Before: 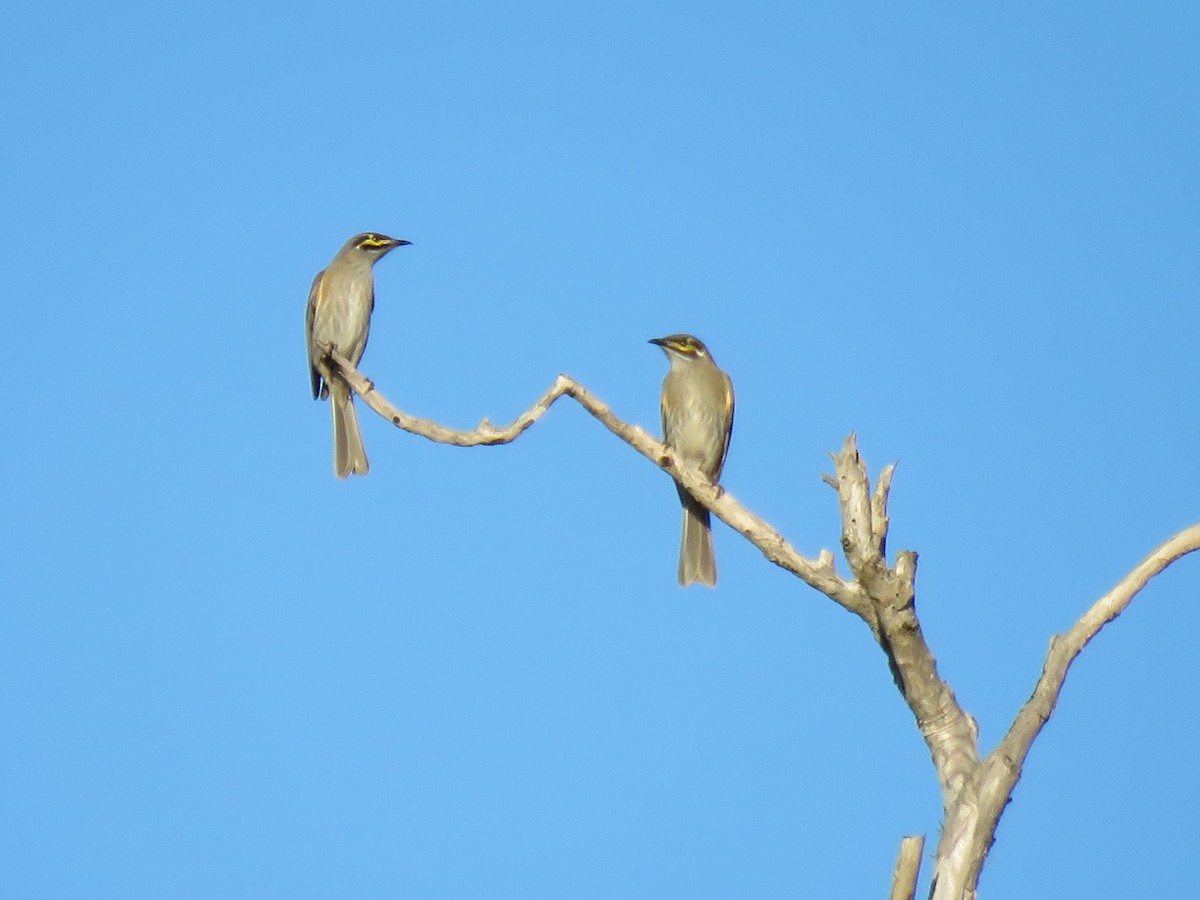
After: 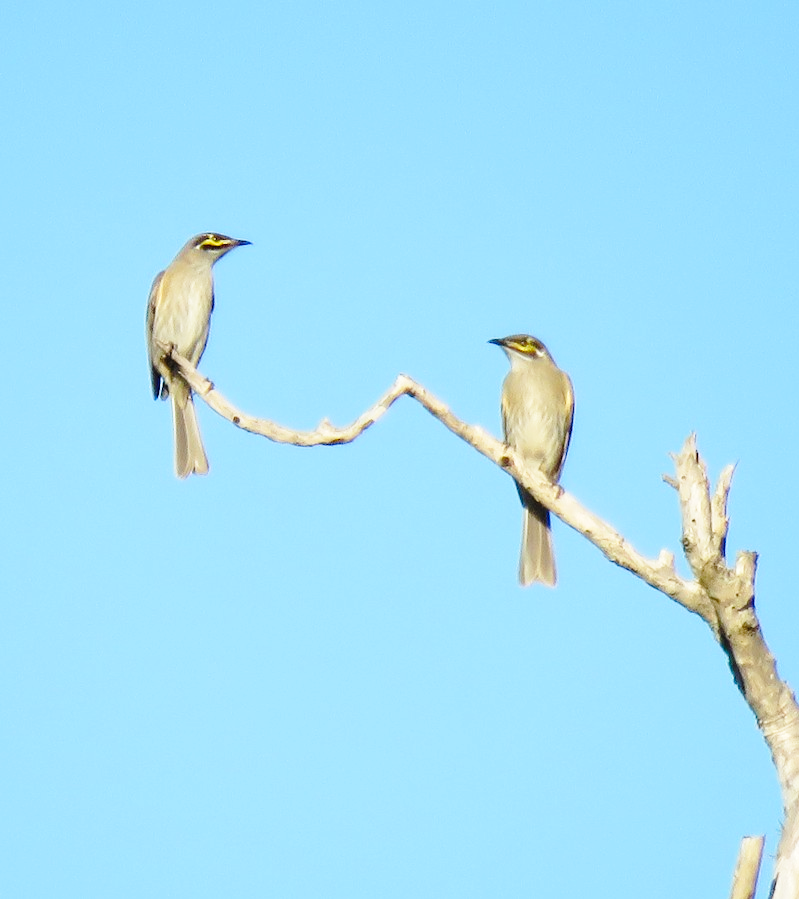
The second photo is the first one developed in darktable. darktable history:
contrast brightness saturation: contrast 0.039, saturation 0.07
crop and rotate: left 13.338%, right 20.023%
base curve: curves: ch0 [(0, 0) (0.028, 0.03) (0.121, 0.232) (0.46, 0.748) (0.859, 0.968) (1, 1)], preserve colors none
